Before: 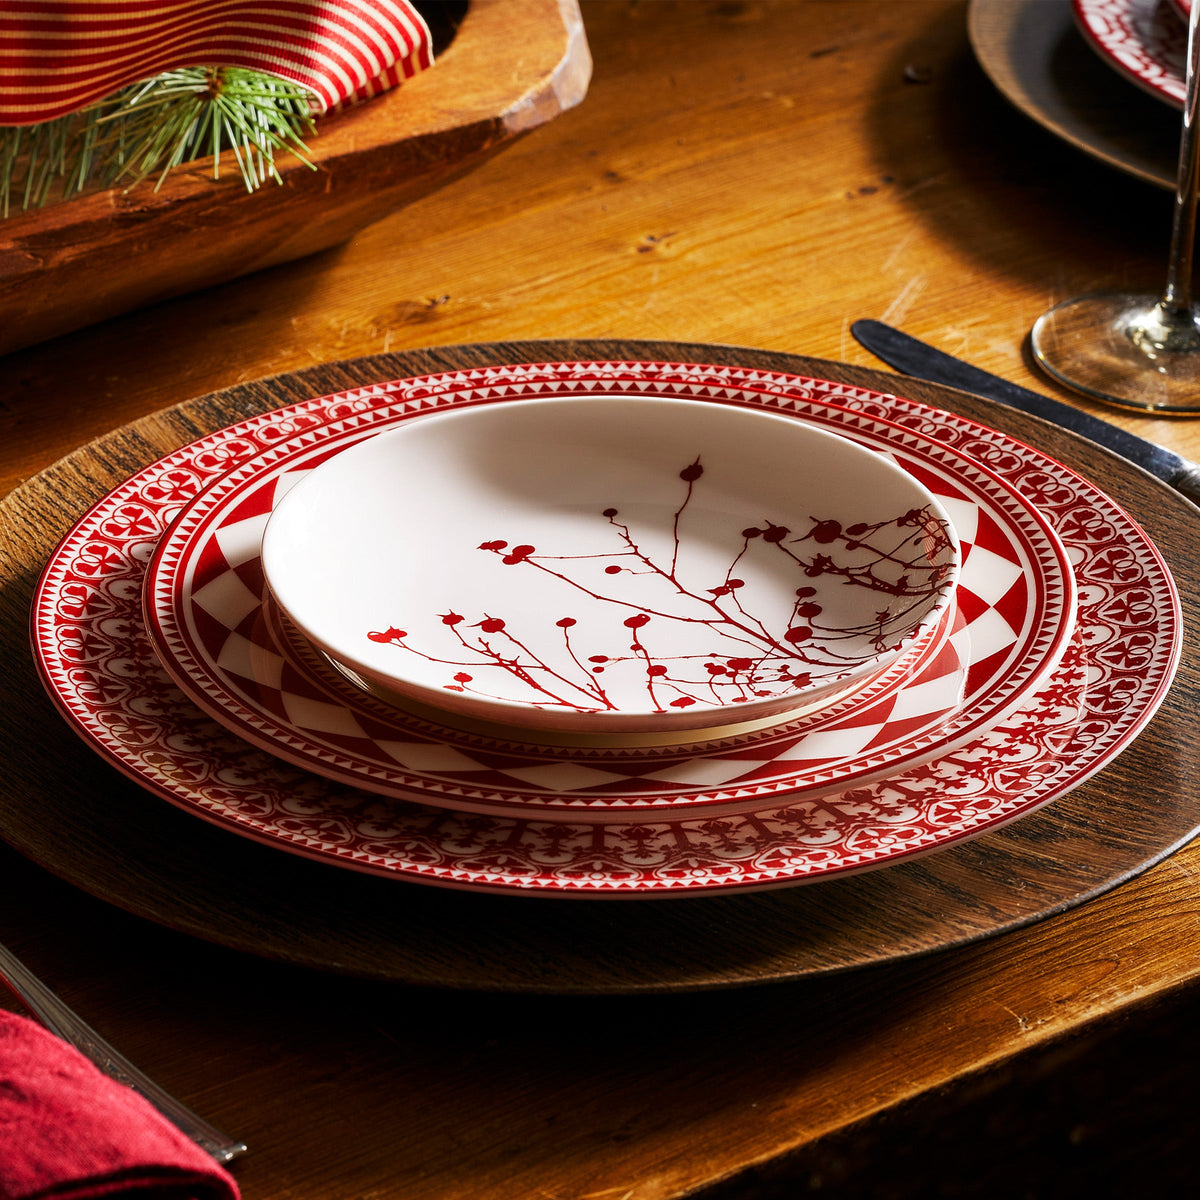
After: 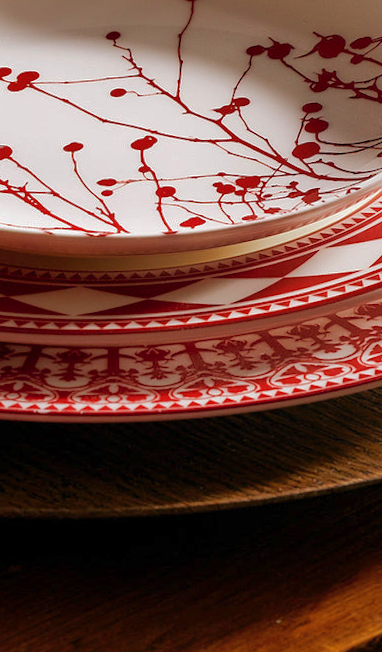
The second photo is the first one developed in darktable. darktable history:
shadows and highlights: on, module defaults
crop: left 40.878%, top 39.176%, right 25.993%, bottom 3.081%
rotate and perspective: rotation -2.12°, lens shift (vertical) 0.009, lens shift (horizontal) -0.008, automatic cropping original format, crop left 0.036, crop right 0.964, crop top 0.05, crop bottom 0.959
